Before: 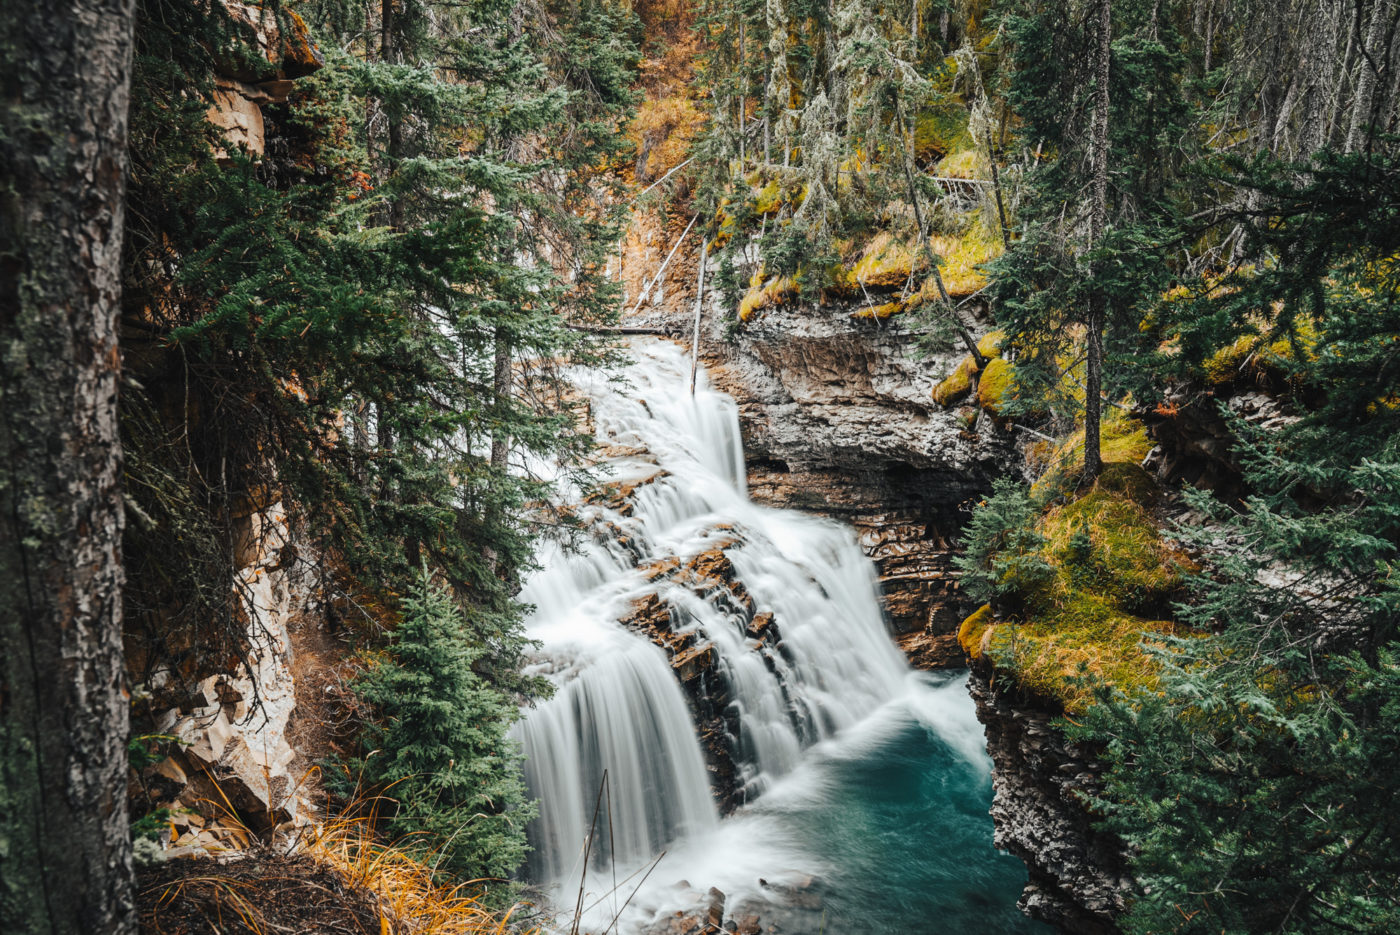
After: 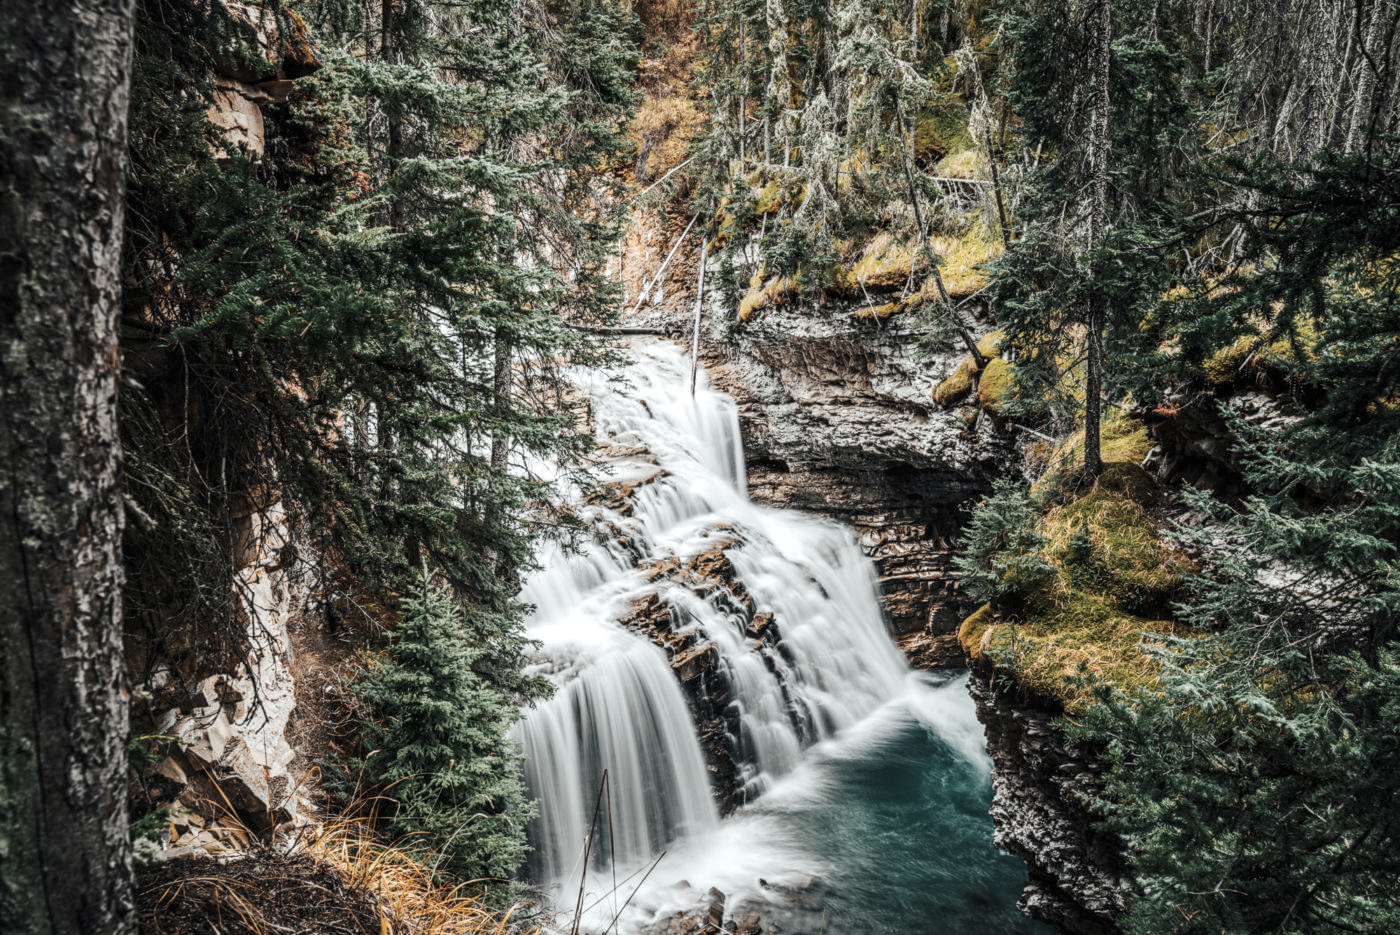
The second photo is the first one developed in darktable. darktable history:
contrast brightness saturation: contrast 0.1, saturation -0.353
local contrast: detail 130%
